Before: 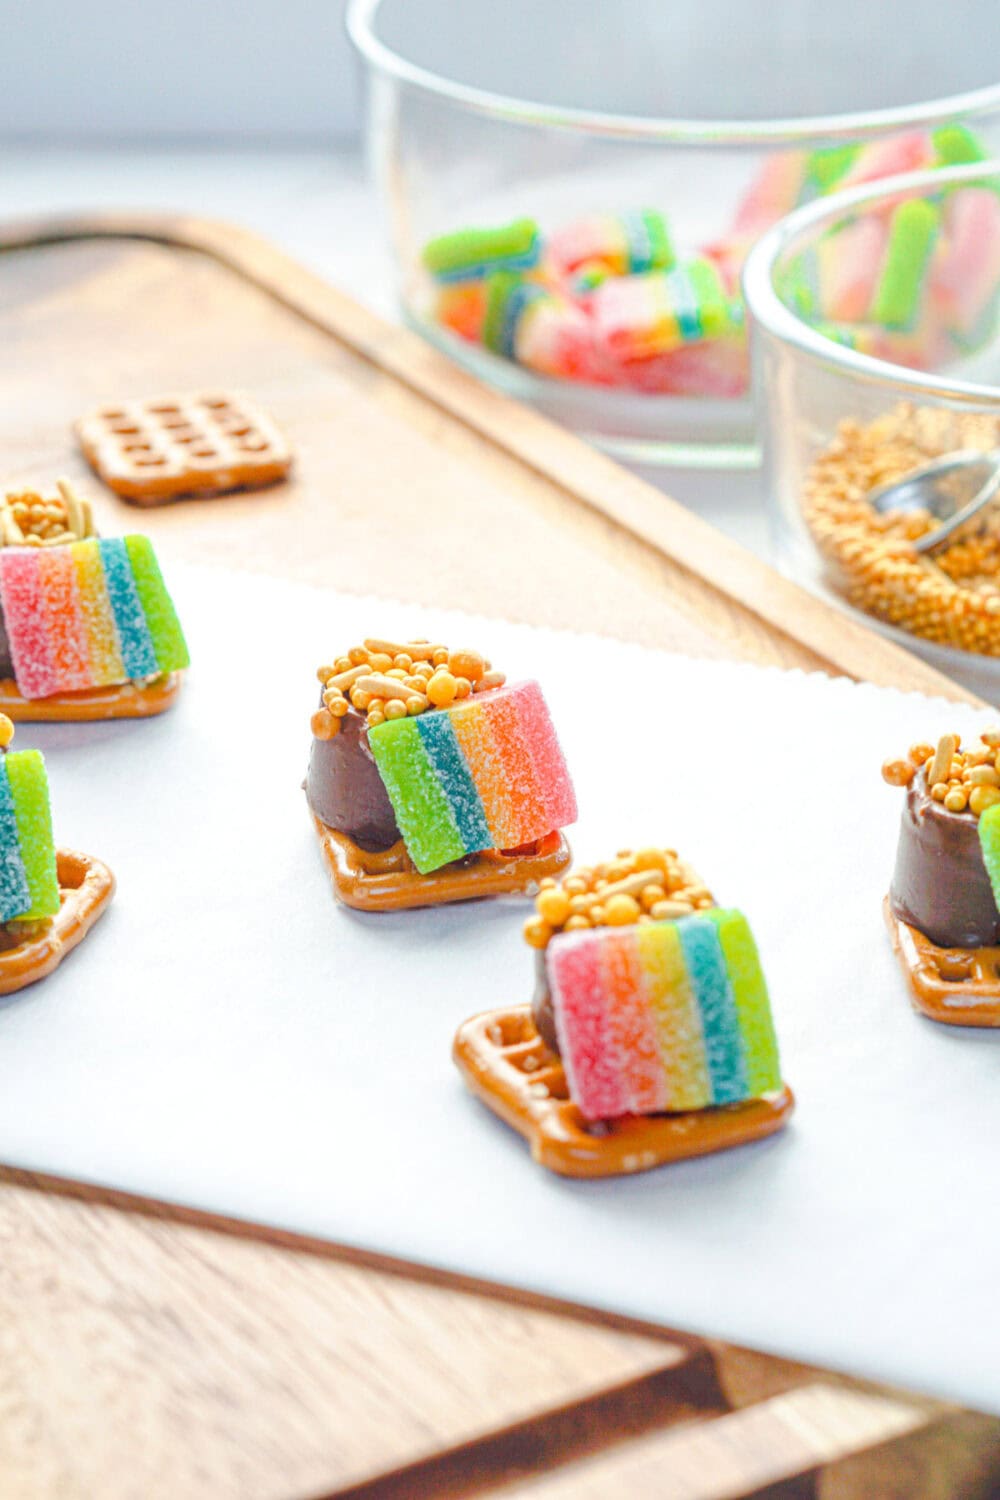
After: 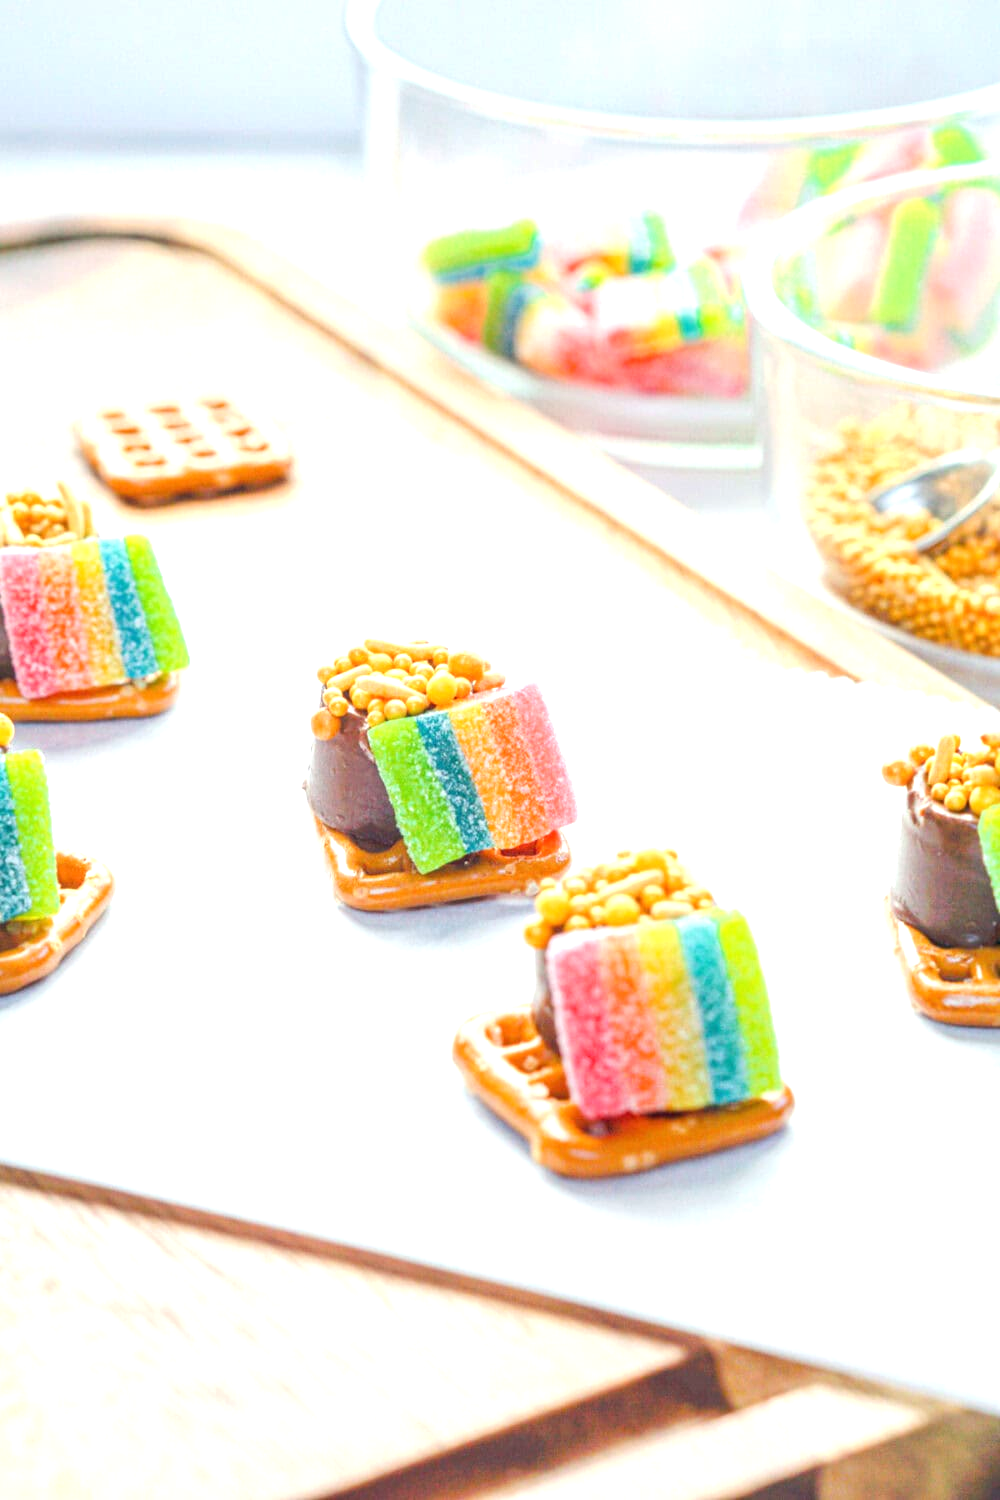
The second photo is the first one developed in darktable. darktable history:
exposure: exposure 0.601 EV, compensate exposure bias true, compensate highlight preservation false
